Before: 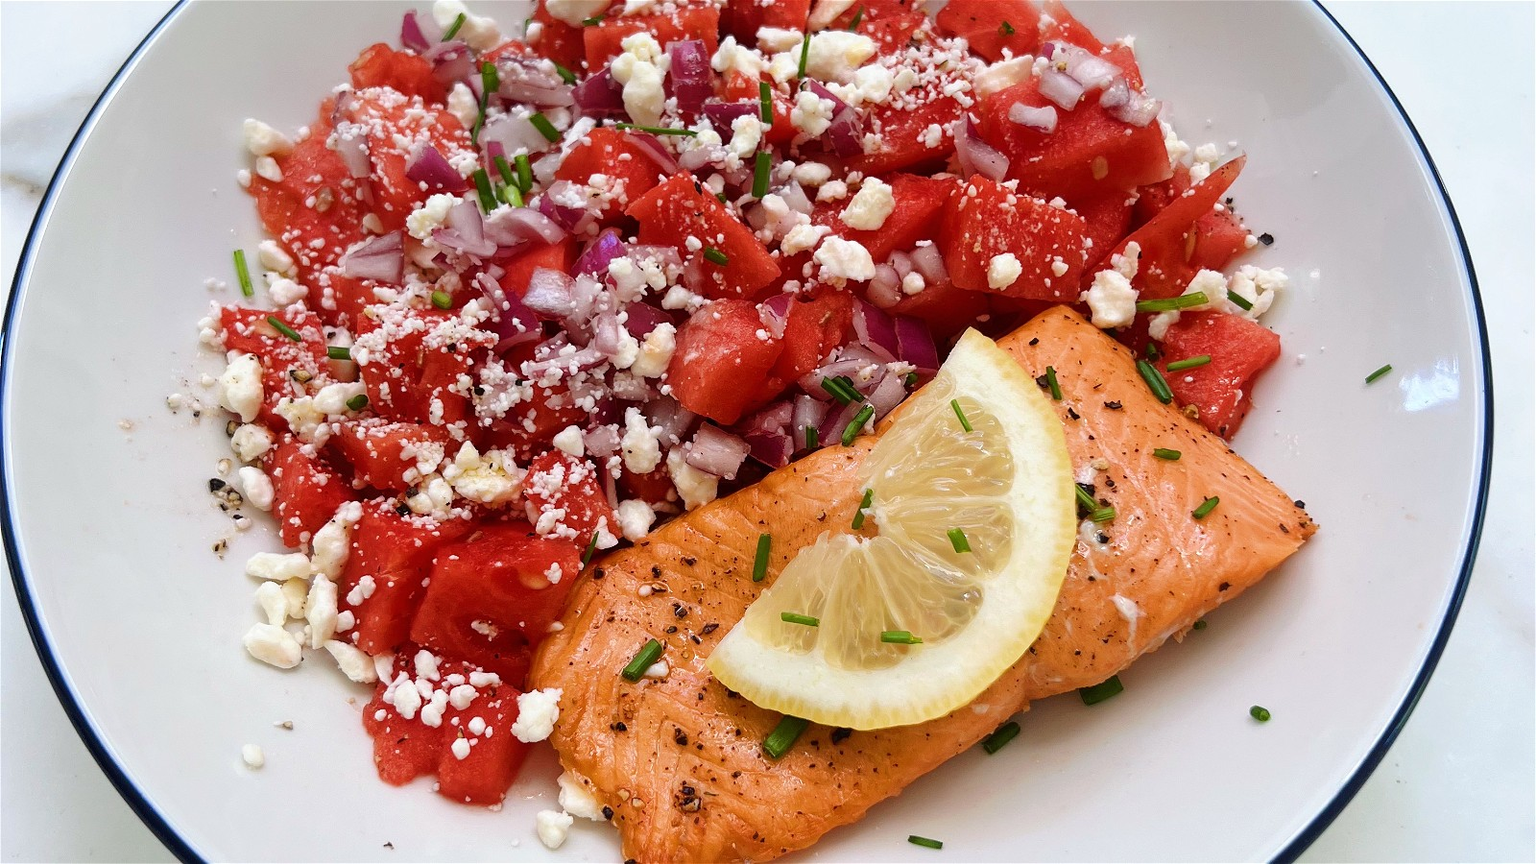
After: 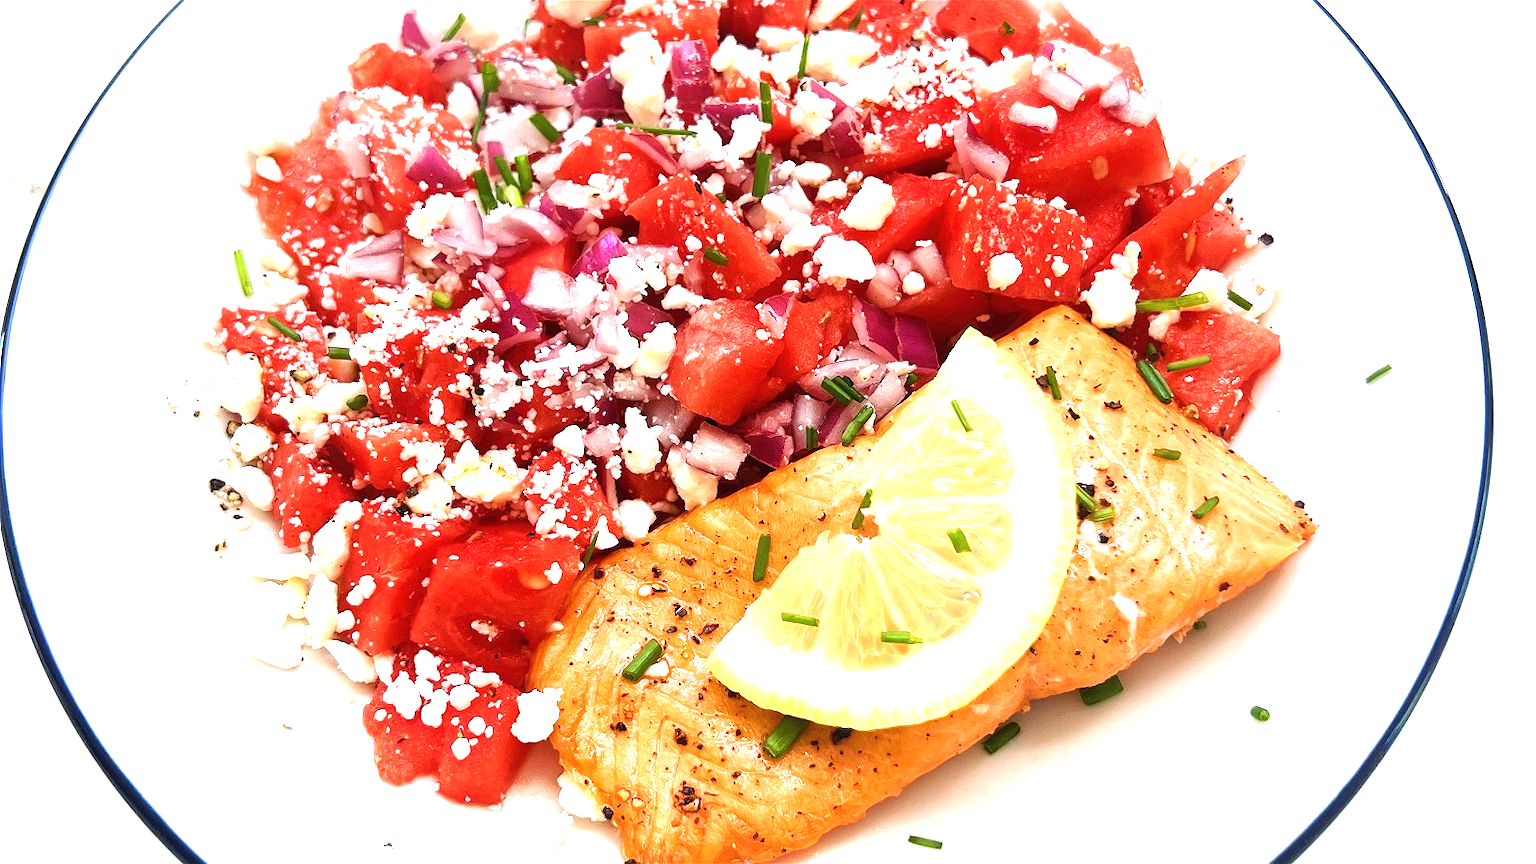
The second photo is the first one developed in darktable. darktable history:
exposure: black level correction 0, exposure 1.448 EV, compensate exposure bias true, compensate highlight preservation false
